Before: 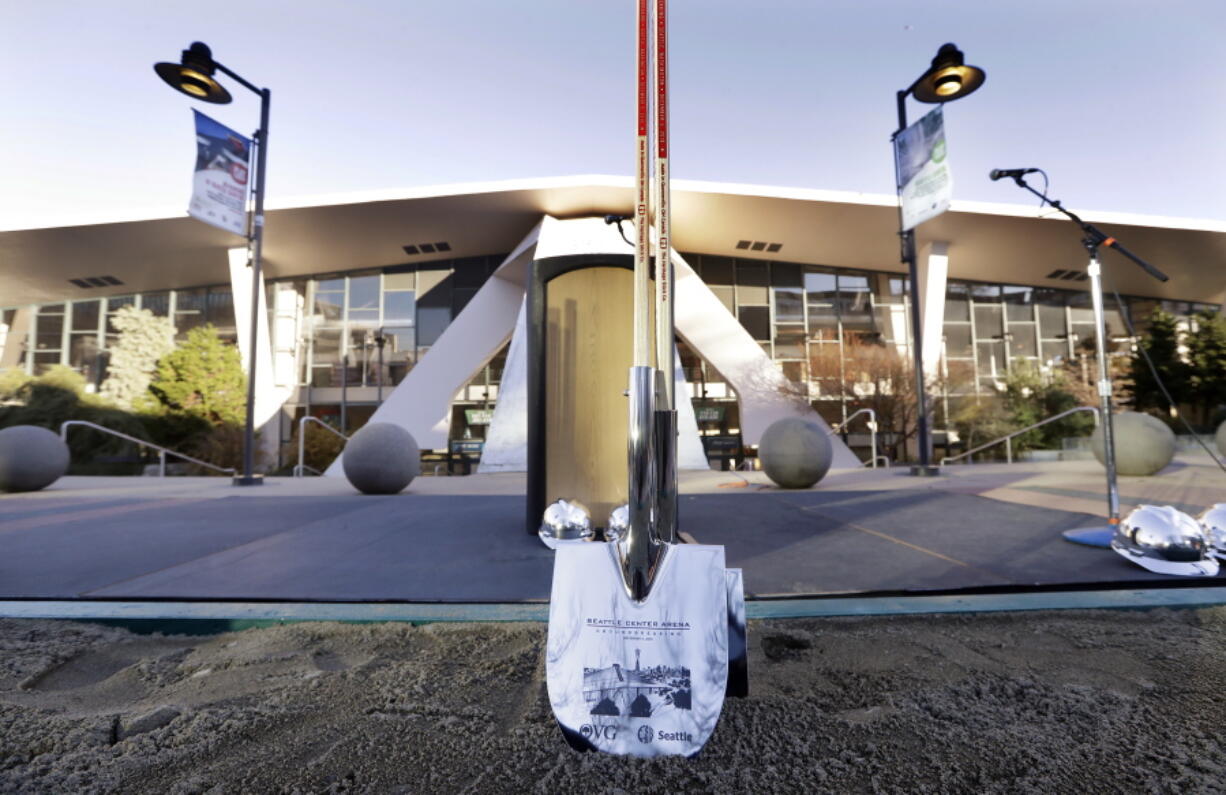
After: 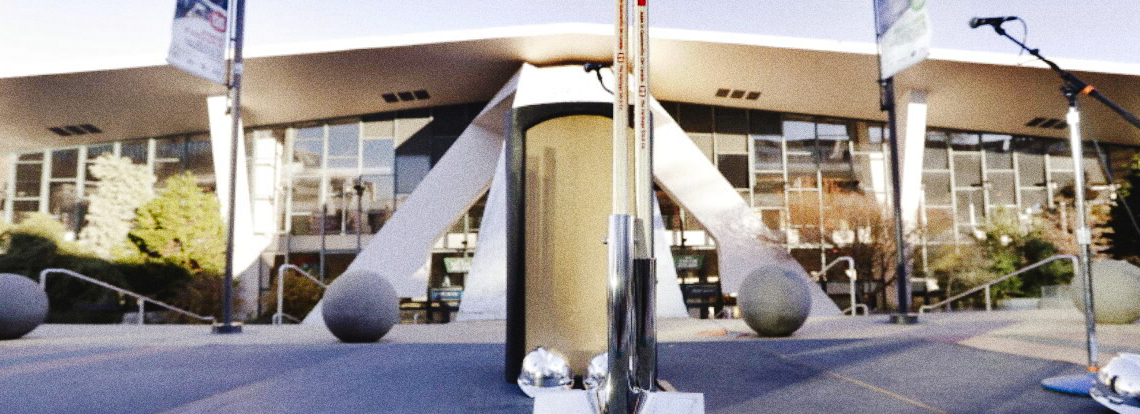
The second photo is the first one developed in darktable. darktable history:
tone equalizer: on, module defaults
tone curve: curves: ch0 [(0, 0) (0.003, 0.036) (0.011, 0.039) (0.025, 0.039) (0.044, 0.043) (0.069, 0.05) (0.1, 0.072) (0.136, 0.102) (0.177, 0.144) (0.224, 0.204) (0.277, 0.288) (0.335, 0.384) (0.399, 0.477) (0.468, 0.575) (0.543, 0.652) (0.623, 0.724) (0.709, 0.785) (0.801, 0.851) (0.898, 0.915) (1, 1)], preserve colors none
white balance: emerald 1
crop: left 1.744%, top 19.225%, right 5.069%, bottom 28.357%
grain: coarseness 0.09 ISO, strength 40%
